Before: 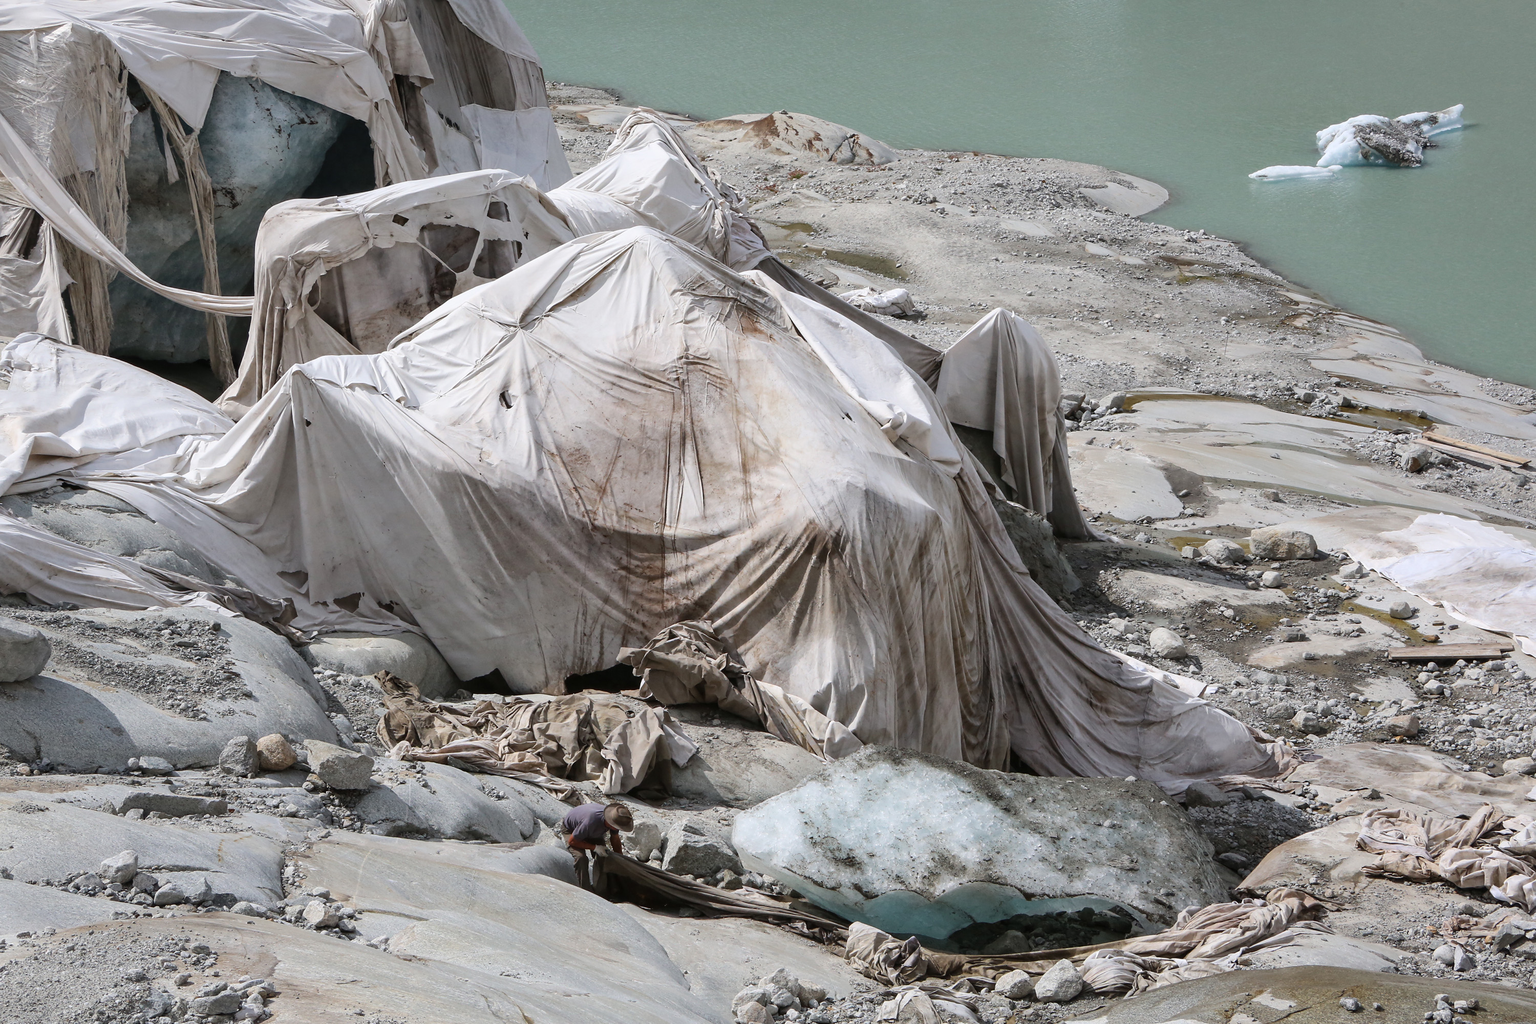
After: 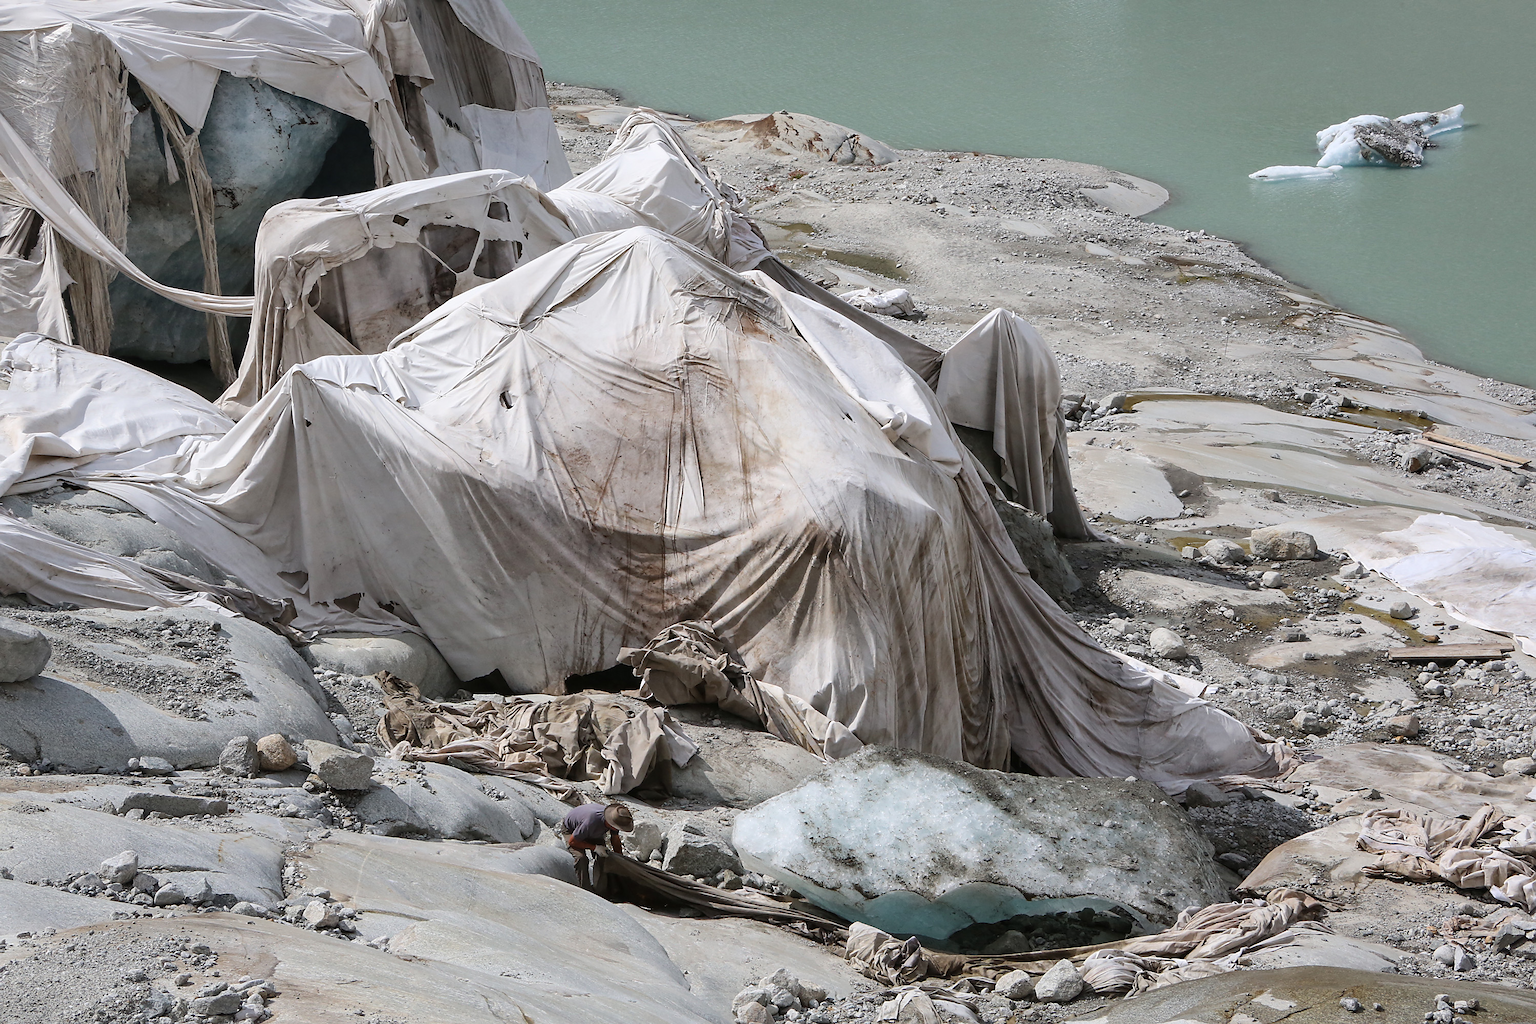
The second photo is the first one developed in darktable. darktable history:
sharpen: radius 1.861, amount 0.398, threshold 1.689
